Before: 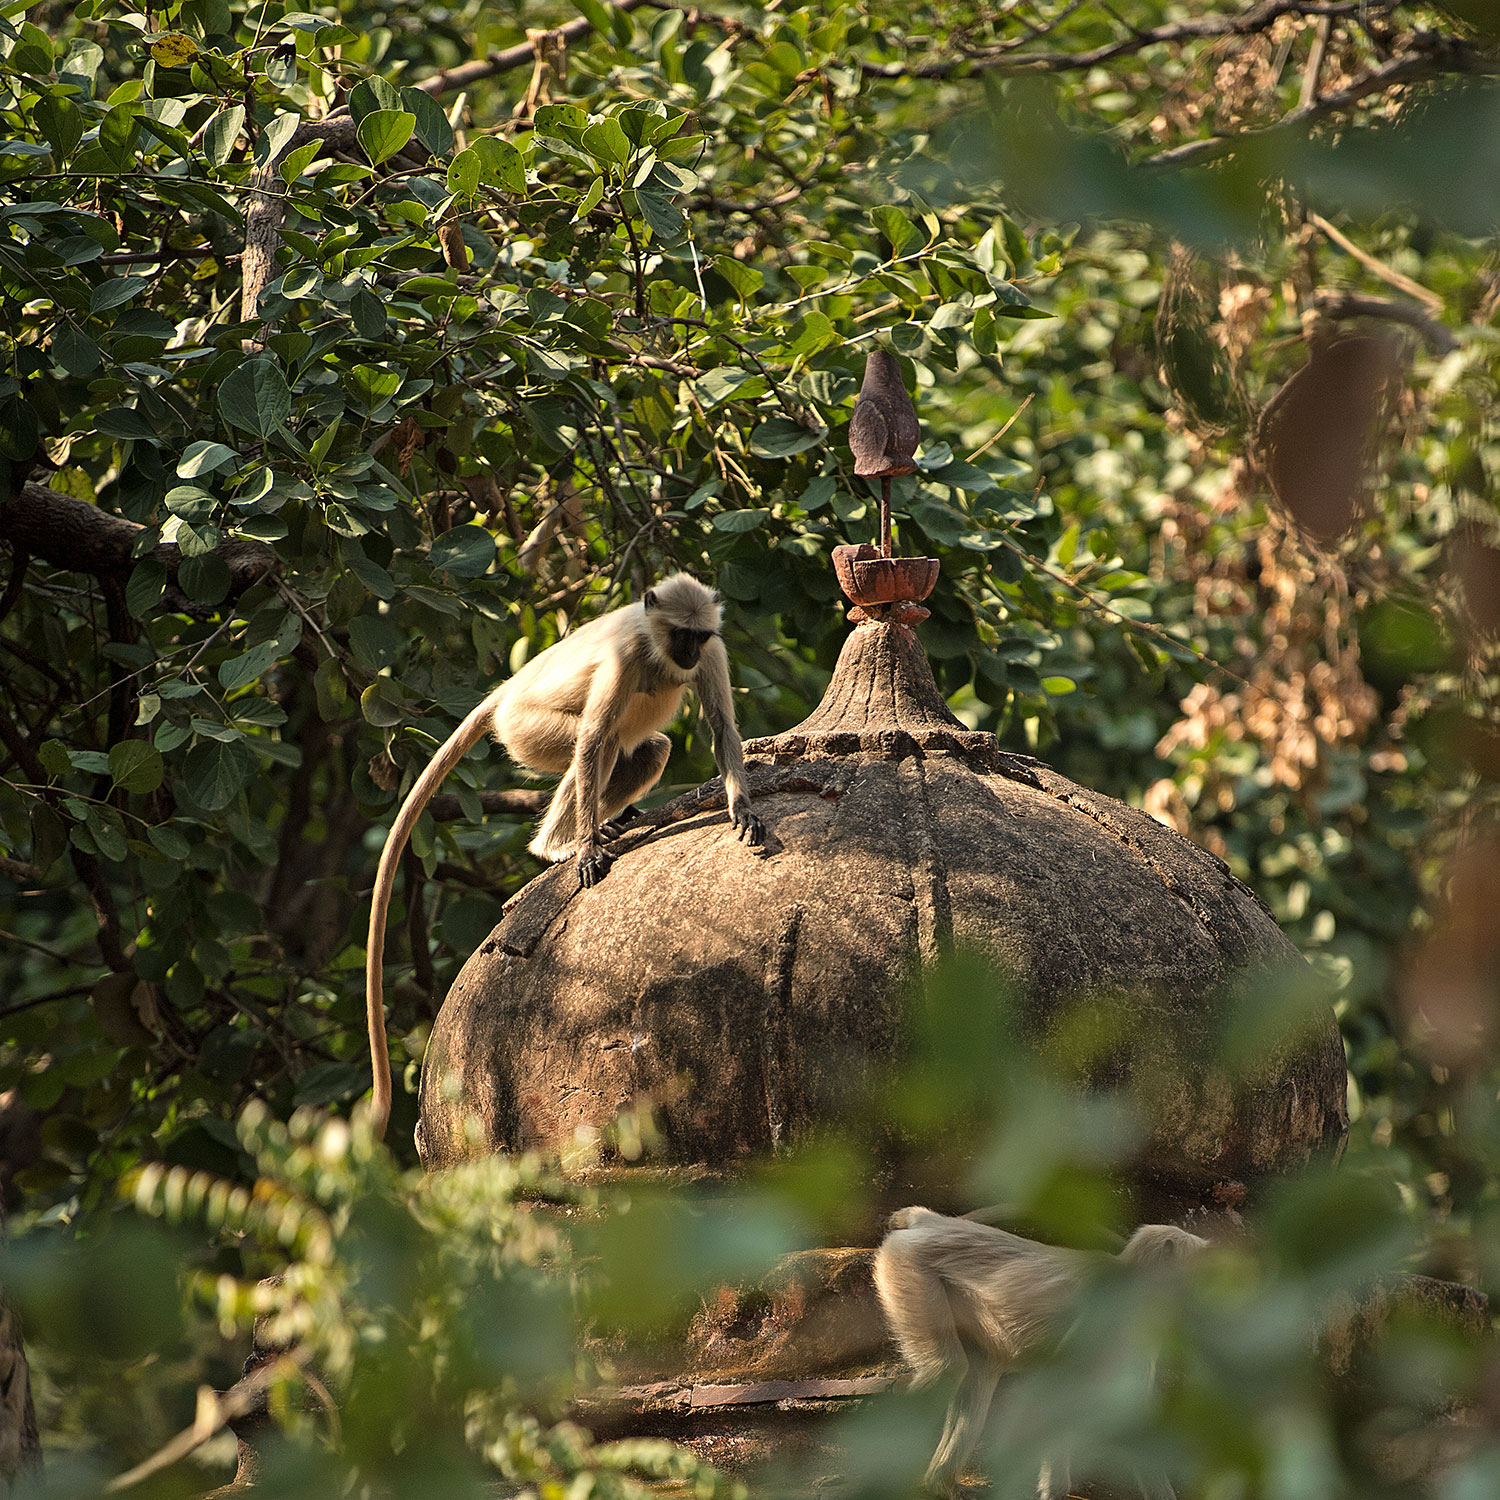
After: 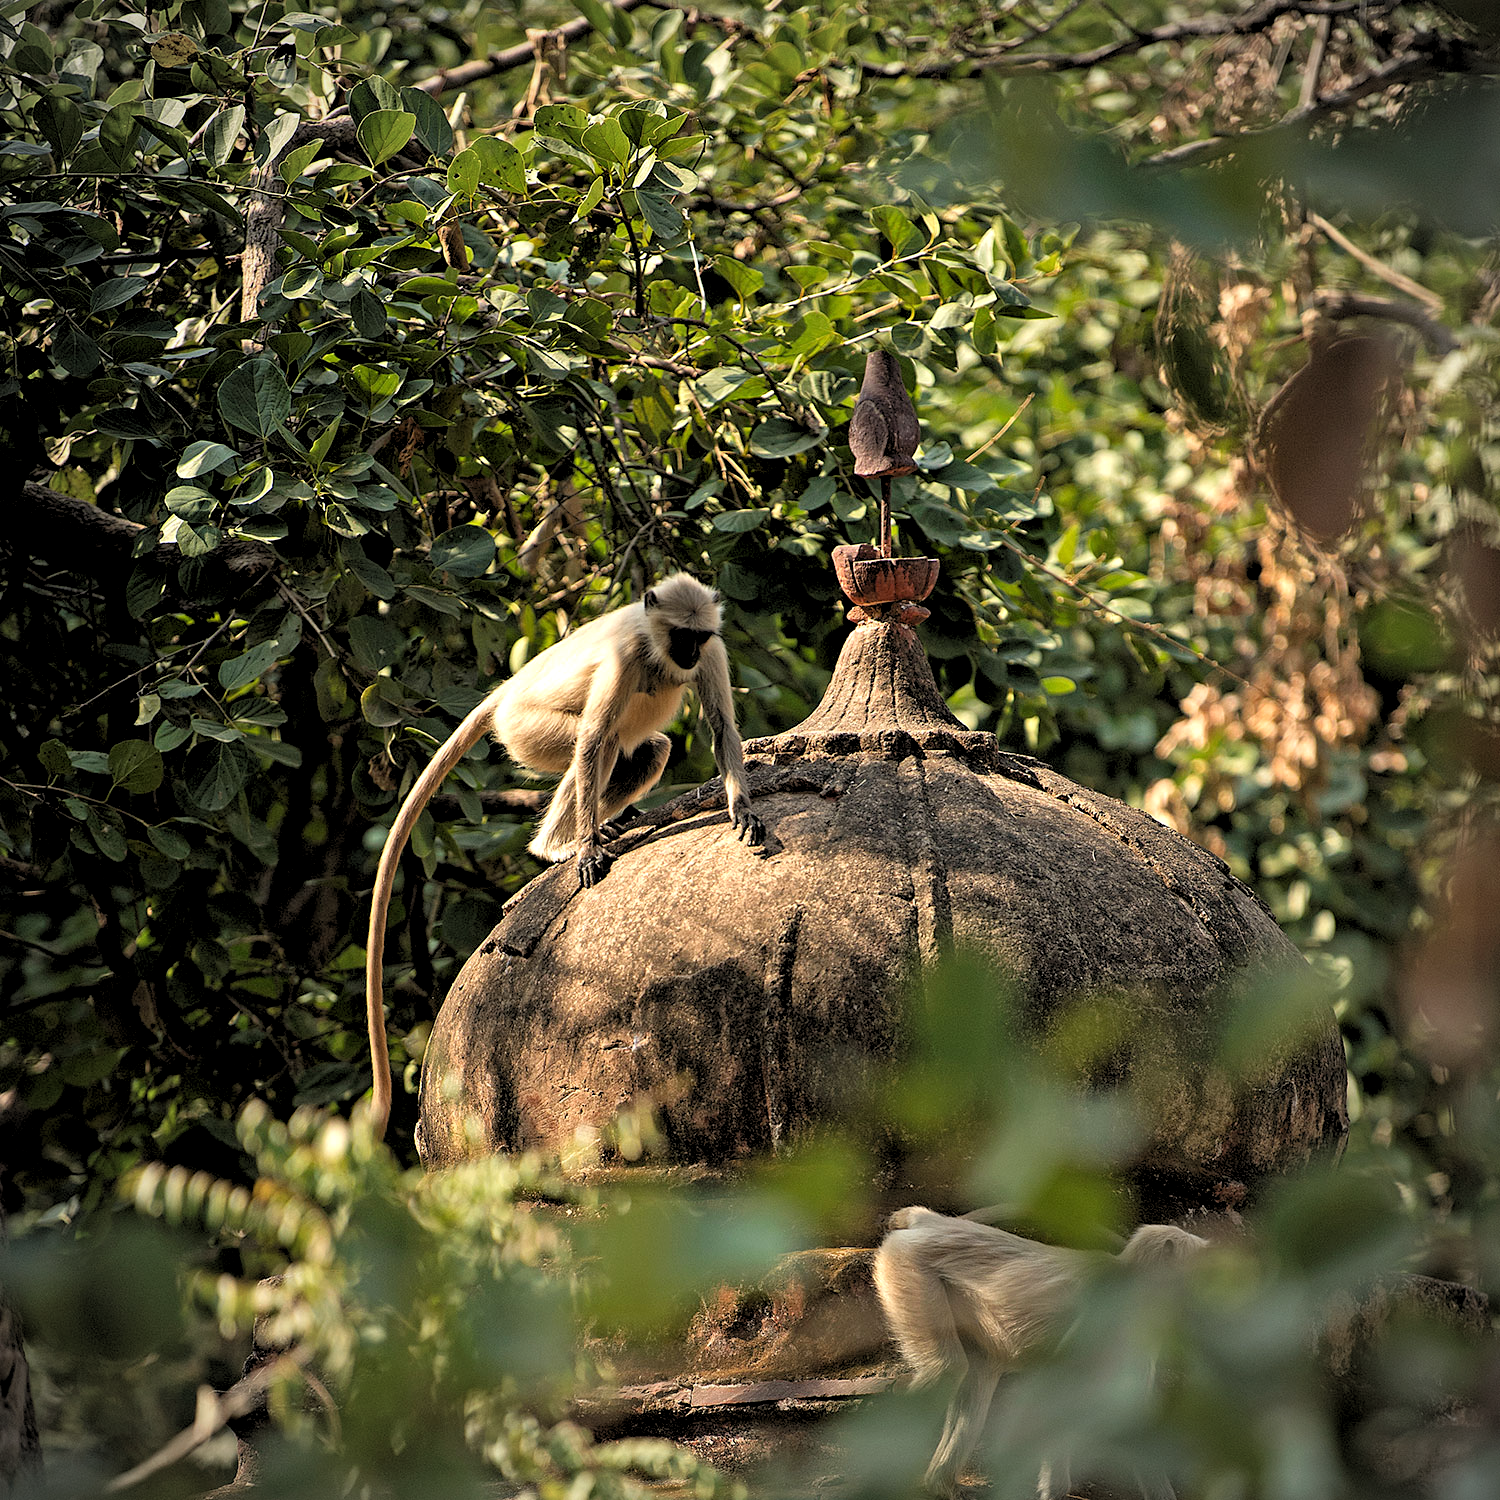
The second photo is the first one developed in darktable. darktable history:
rgb levels: levels [[0.013, 0.434, 0.89], [0, 0.5, 1], [0, 0.5, 1]]
vignetting: fall-off radius 60.92%
